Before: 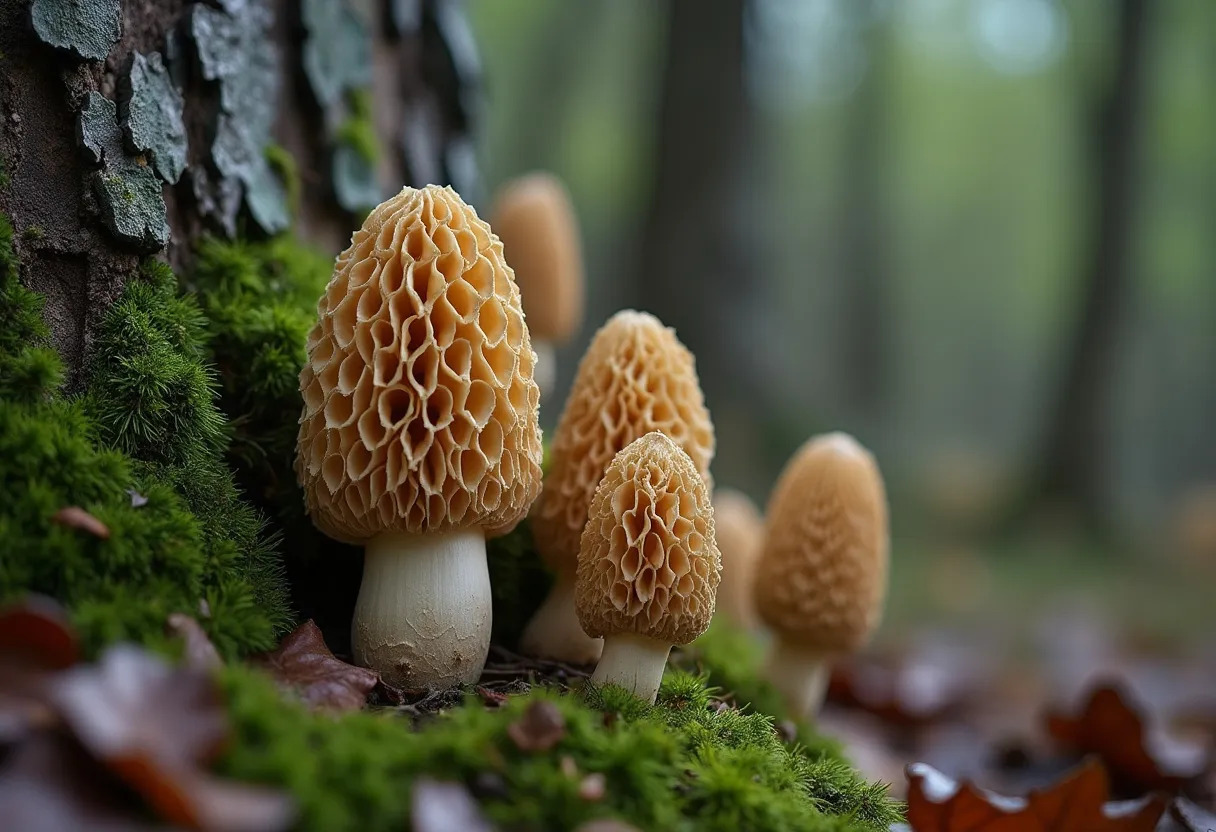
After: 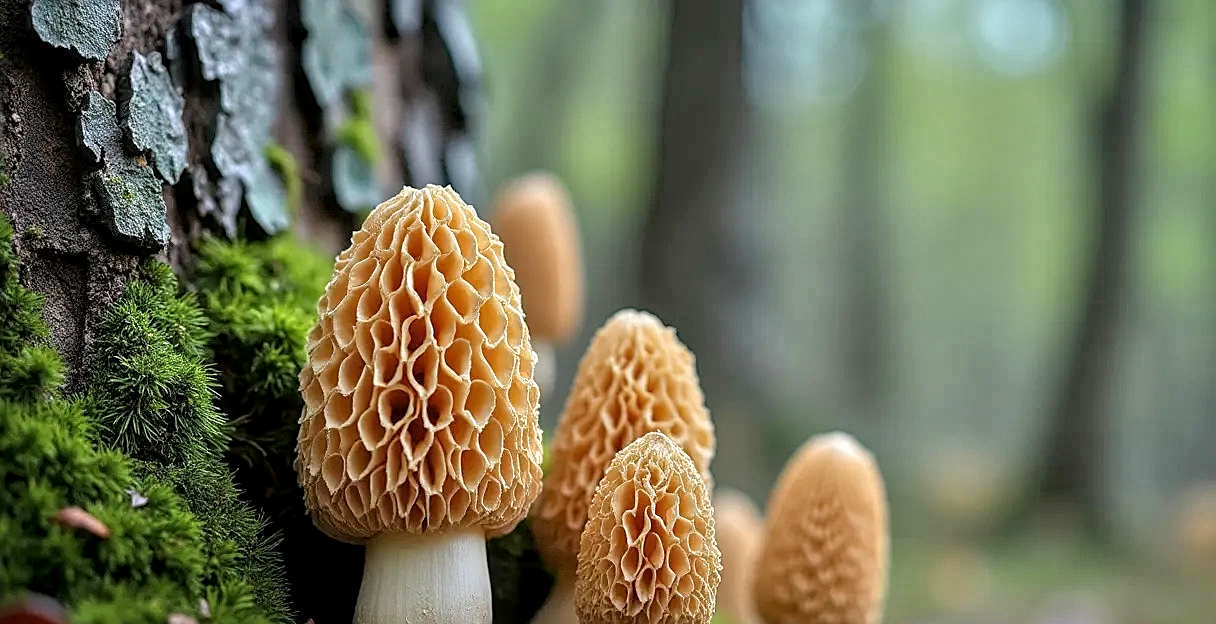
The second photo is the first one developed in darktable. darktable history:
sharpen: on, module defaults
local contrast: detail 130%
crop: bottom 24.988%
tone equalizer: -7 EV 0.15 EV, -6 EV 0.6 EV, -5 EV 1.15 EV, -4 EV 1.33 EV, -3 EV 1.15 EV, -2 EV 0.6 EV, -1 EV 0.15 EV, mask exposure compensation -0.5 EV
